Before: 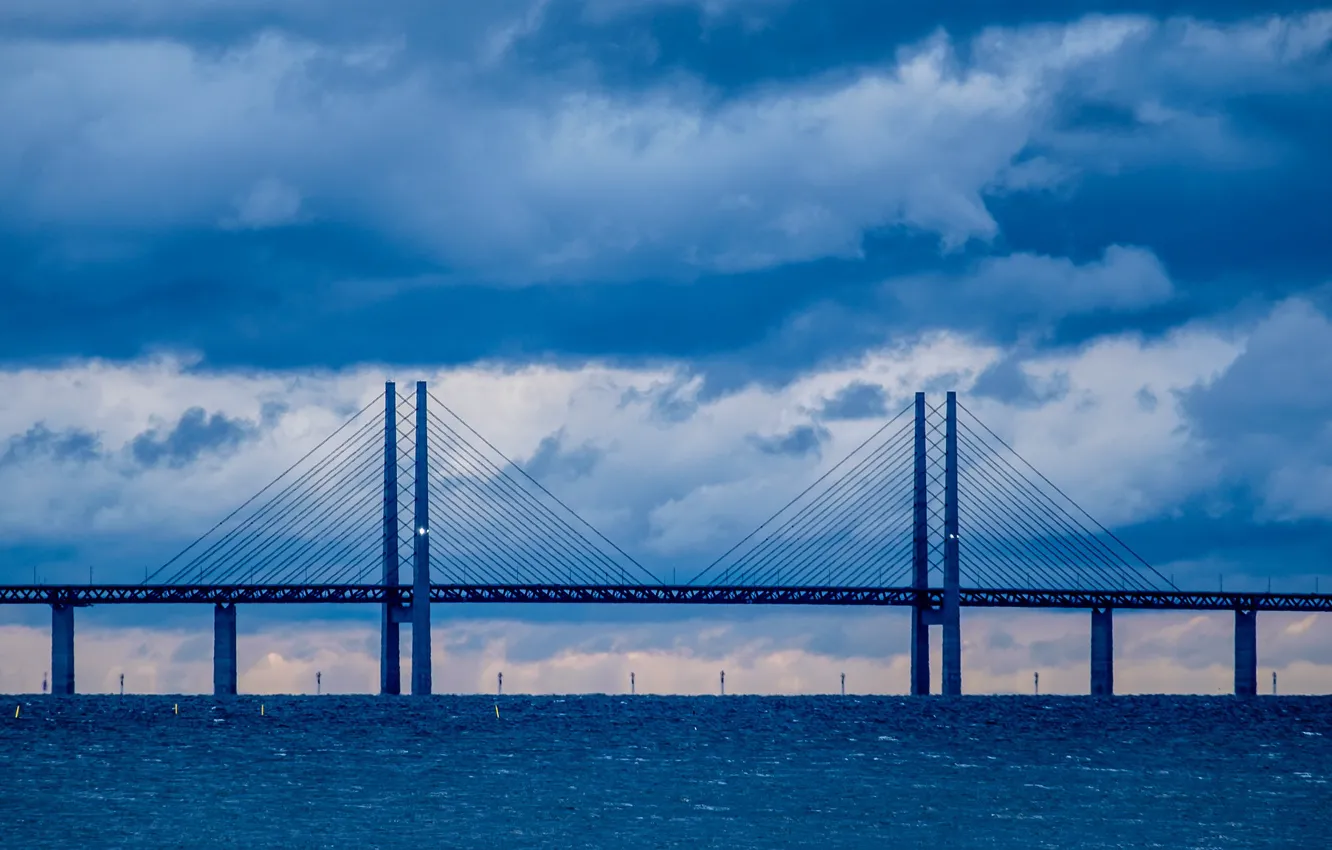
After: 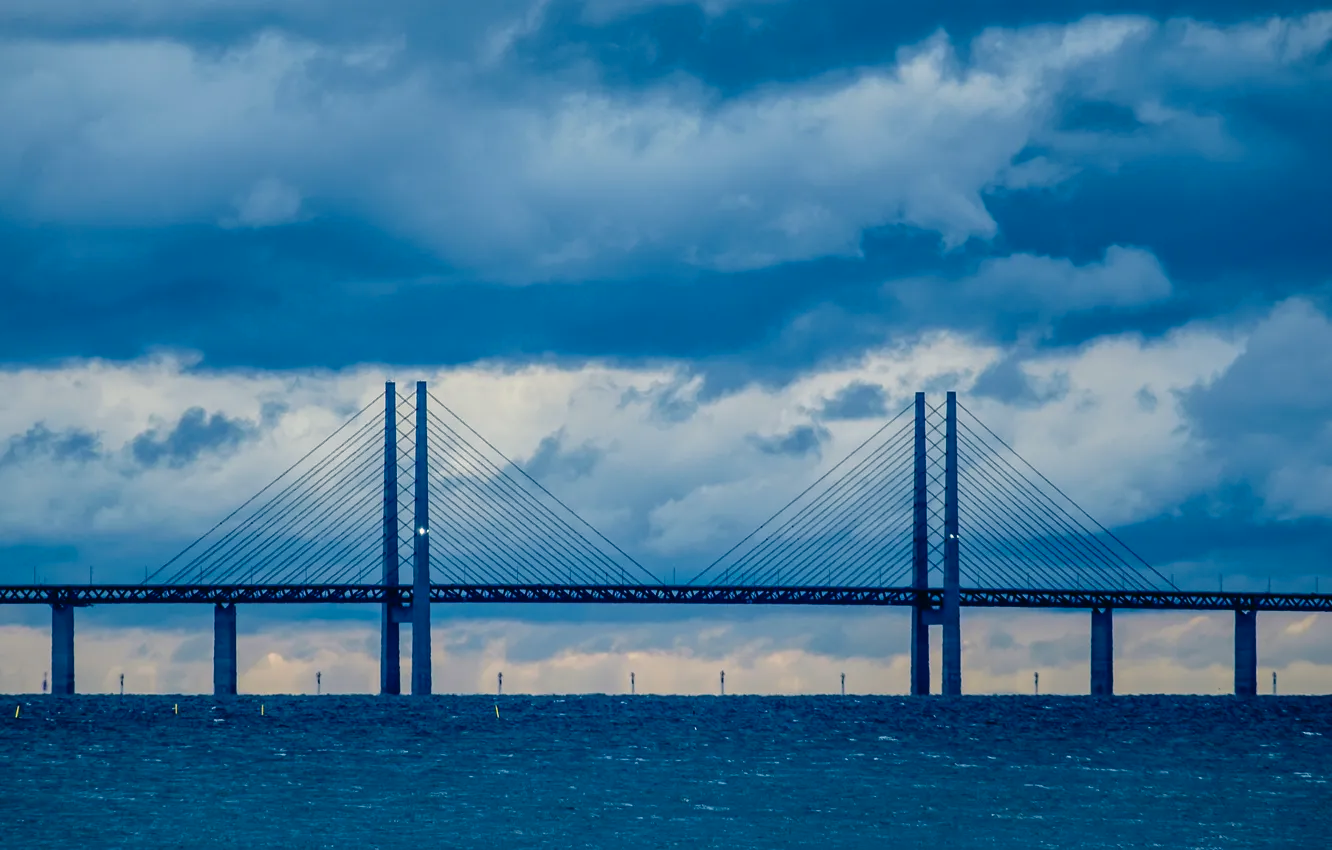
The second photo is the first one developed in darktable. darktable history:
color correction: highlights a* -0.385, highlights b* 9.21, shadows a* -8.92, shadows b* 0.665
